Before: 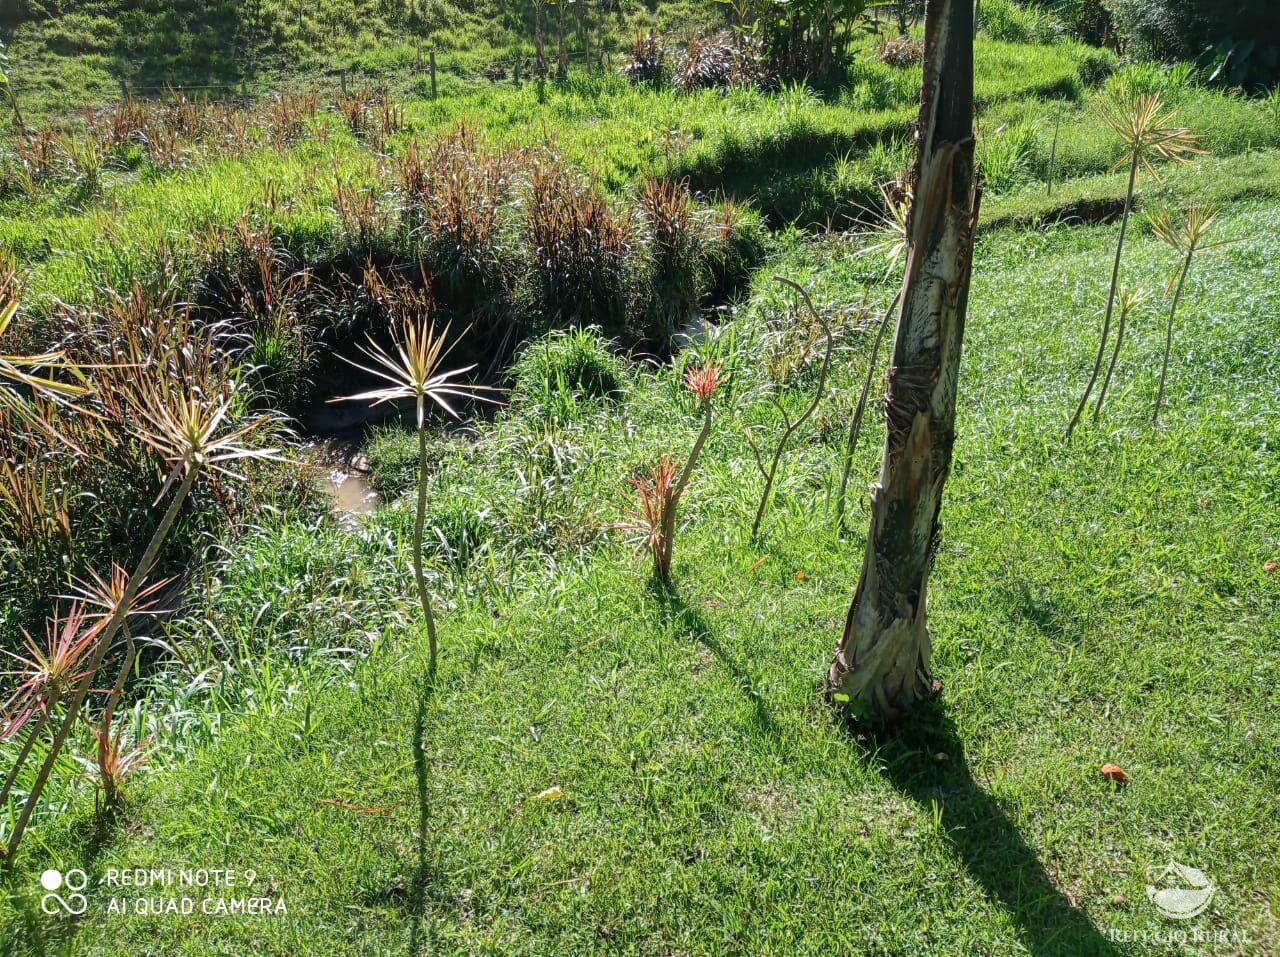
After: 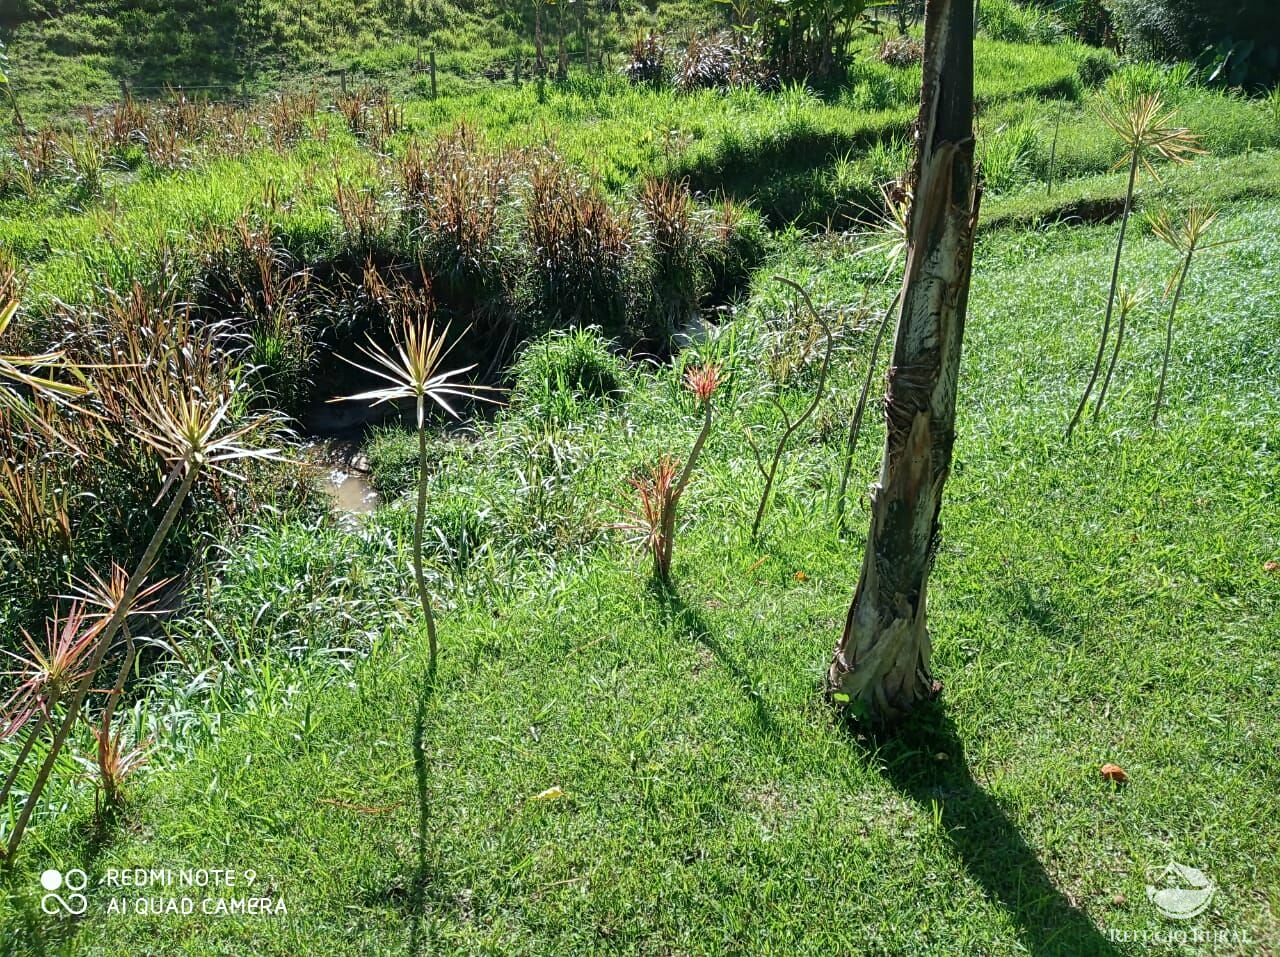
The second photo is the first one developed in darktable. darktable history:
sharpen: amount 0.202
color calibration: illuminant Planckian (black body), x 0.35, y 0.353, temperature 4757.6 K
